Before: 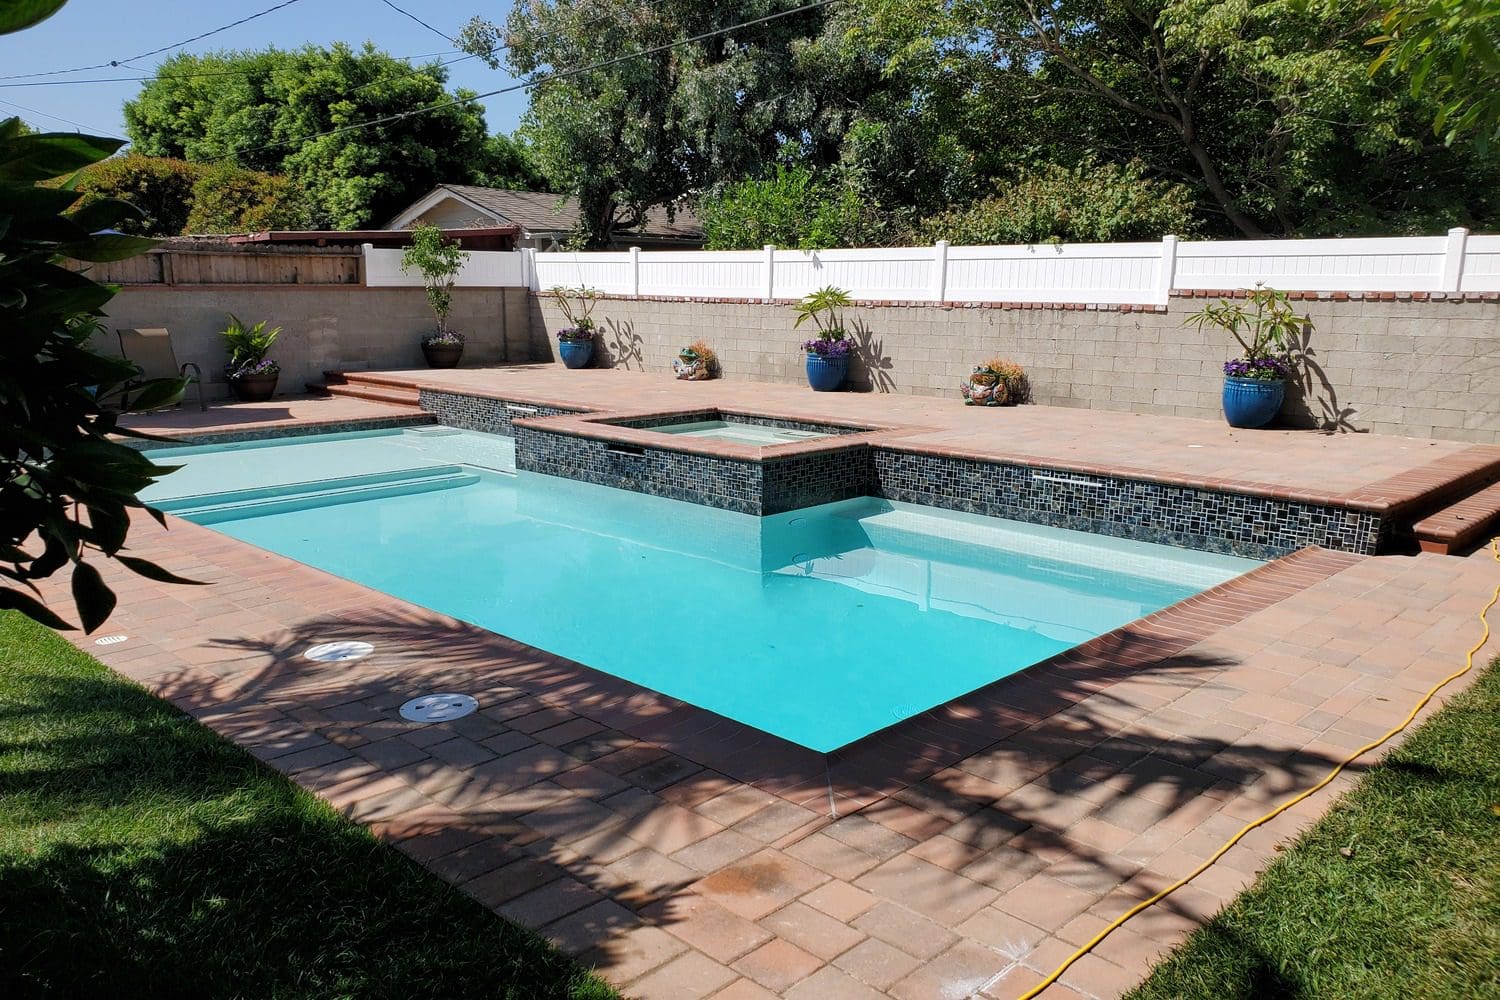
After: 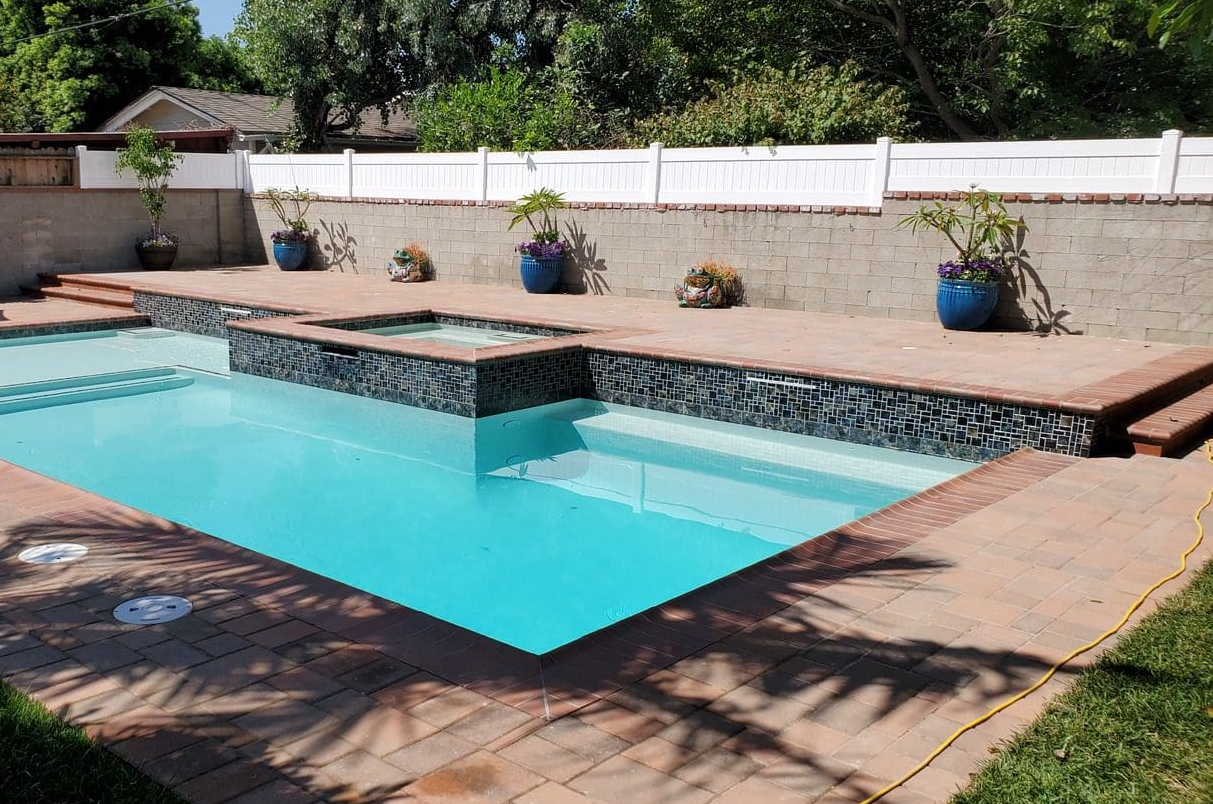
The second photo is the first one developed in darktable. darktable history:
crop: left 19.086%, top 9.895%, bottom 9.691%
